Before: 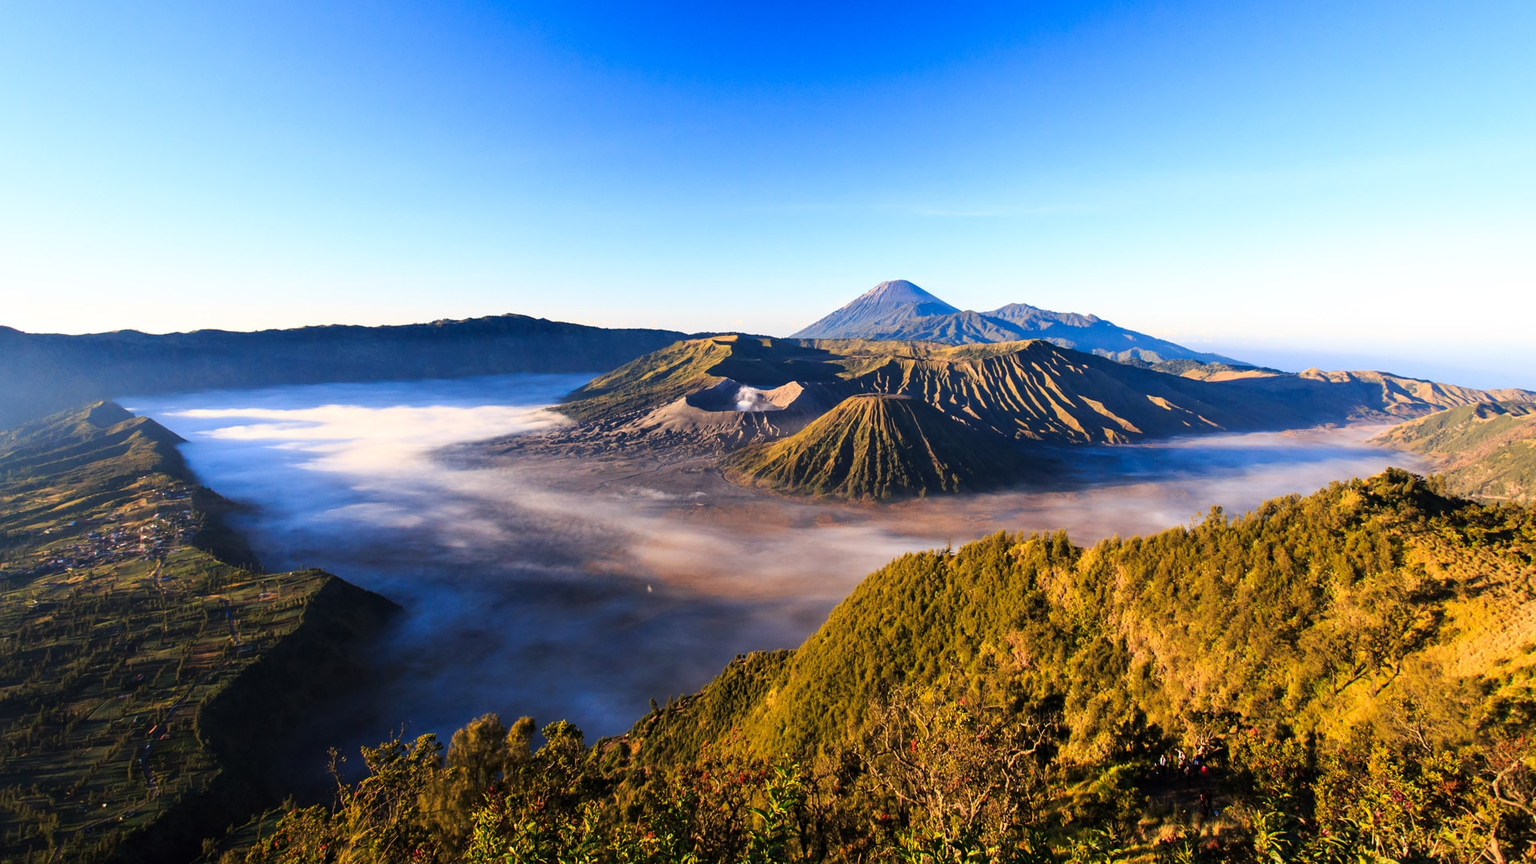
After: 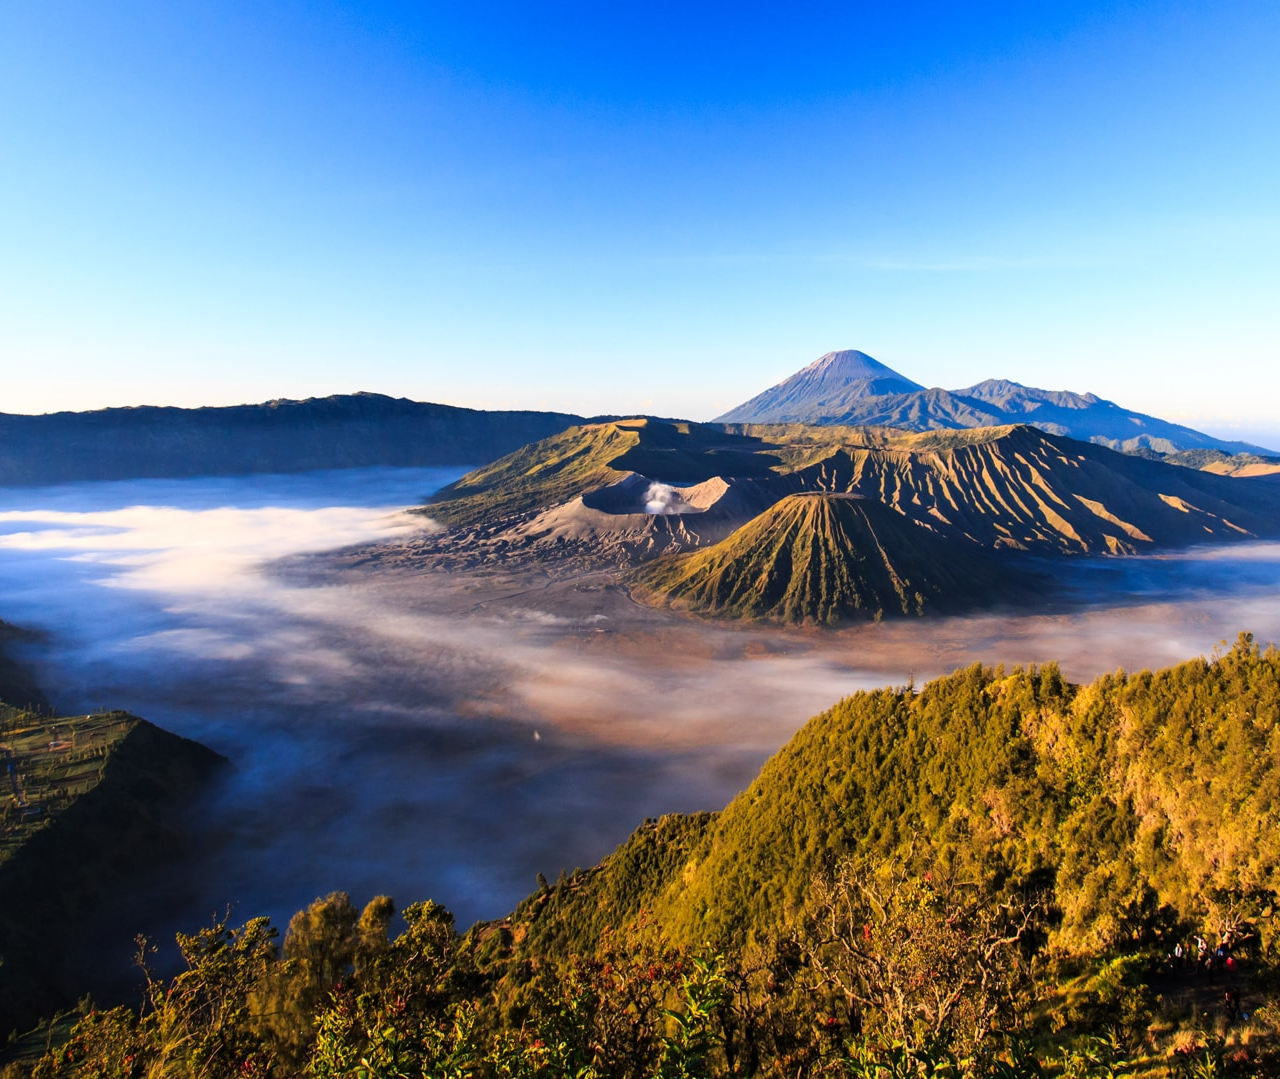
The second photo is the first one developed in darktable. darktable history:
crop and rotate: left 14.371%, right 18.943%
